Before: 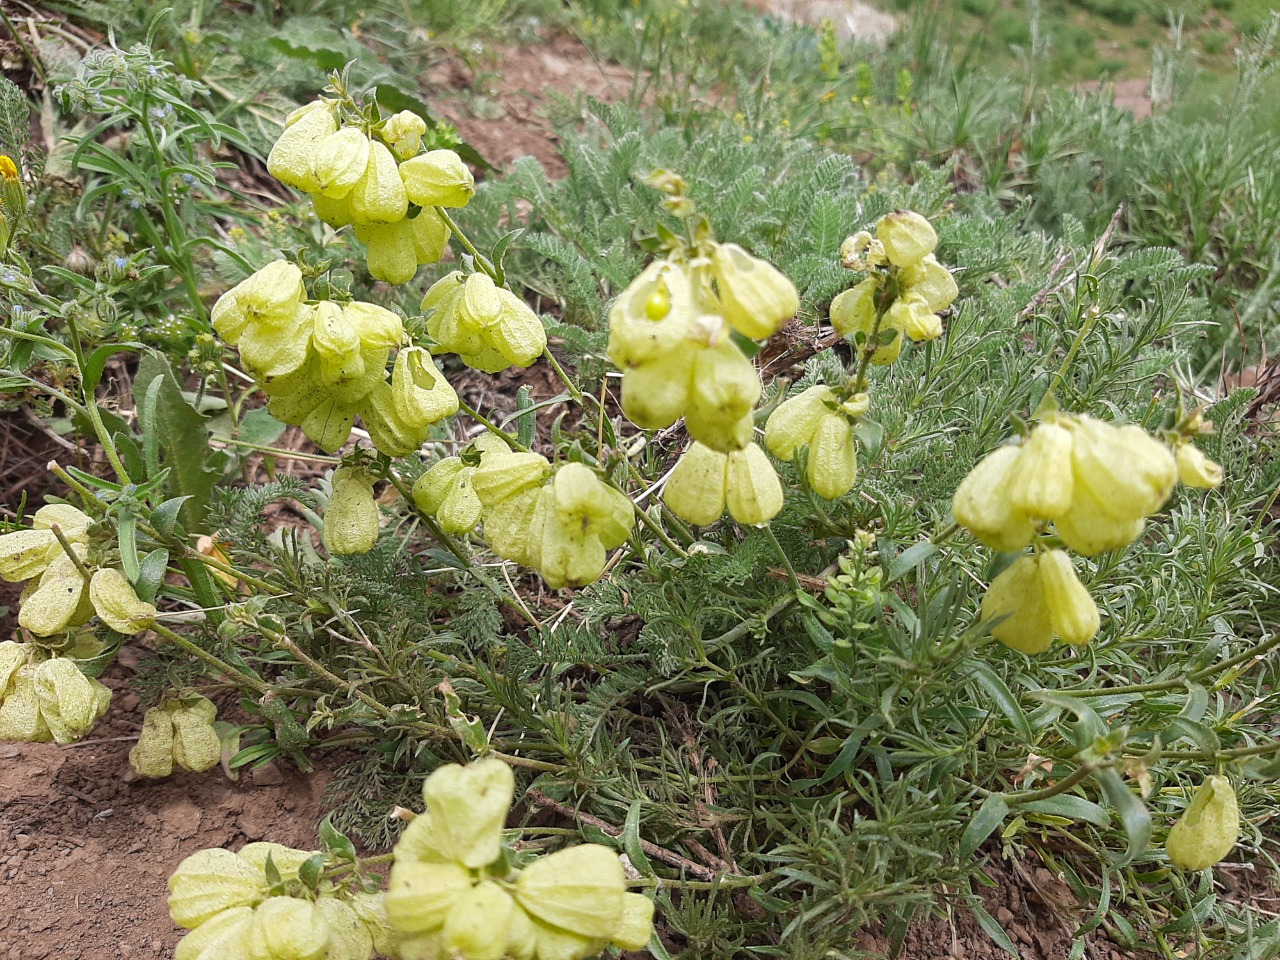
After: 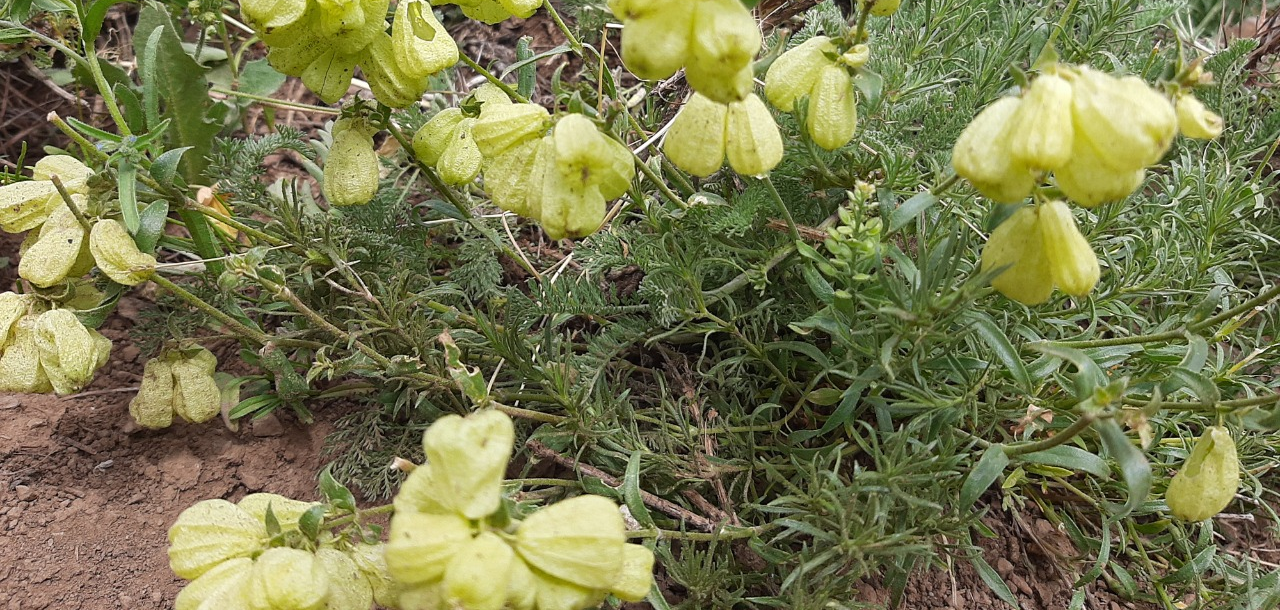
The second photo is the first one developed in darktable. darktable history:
crop and rotate: top 36.383%
